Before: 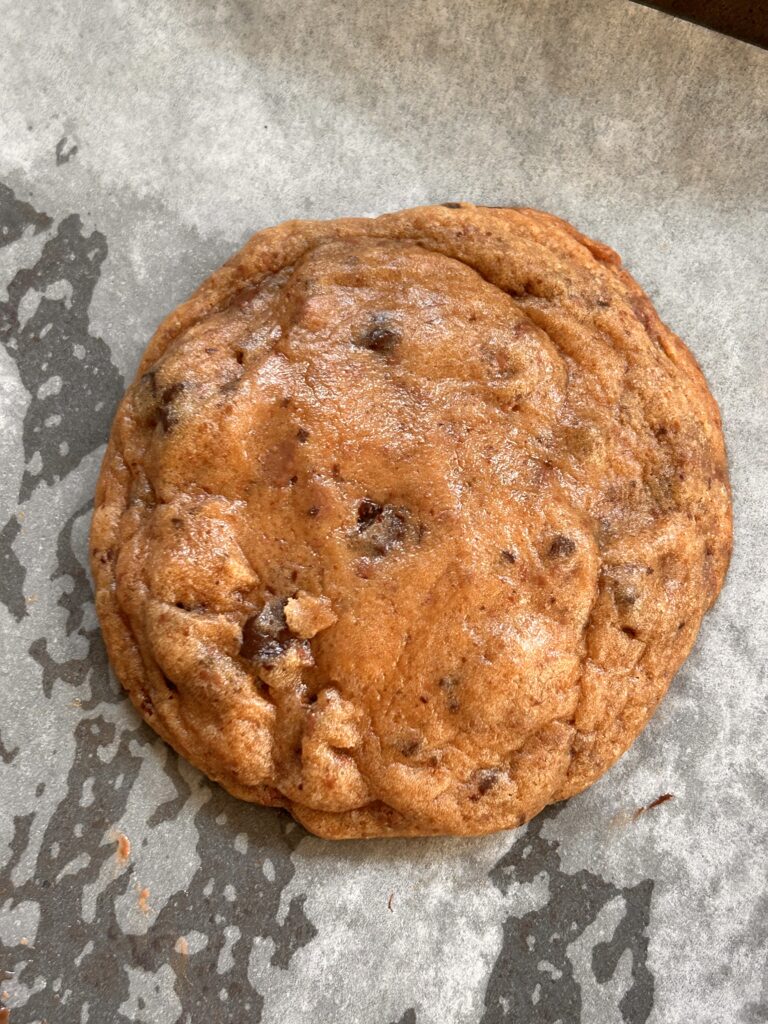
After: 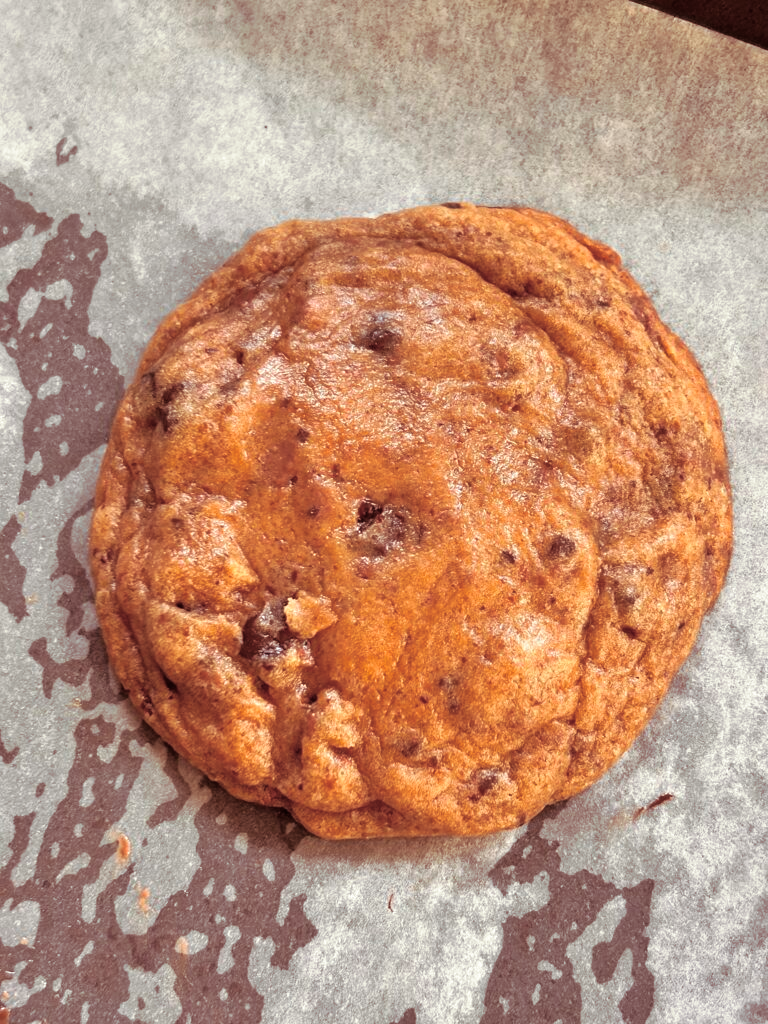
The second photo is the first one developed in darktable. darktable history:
tone equalizer: -8 EV 0.001 EV, -7 EV -0.004 EV, -6 EV 0.009 EV, -5 EV 0.032 EV, -4 EV 0.276 EV, -3 EV 0.644 EV, -2 EV 0.584 EV, -1 EV 0.187 EV, +0 EV 0.024 EV
split-toning: on, module defaults
